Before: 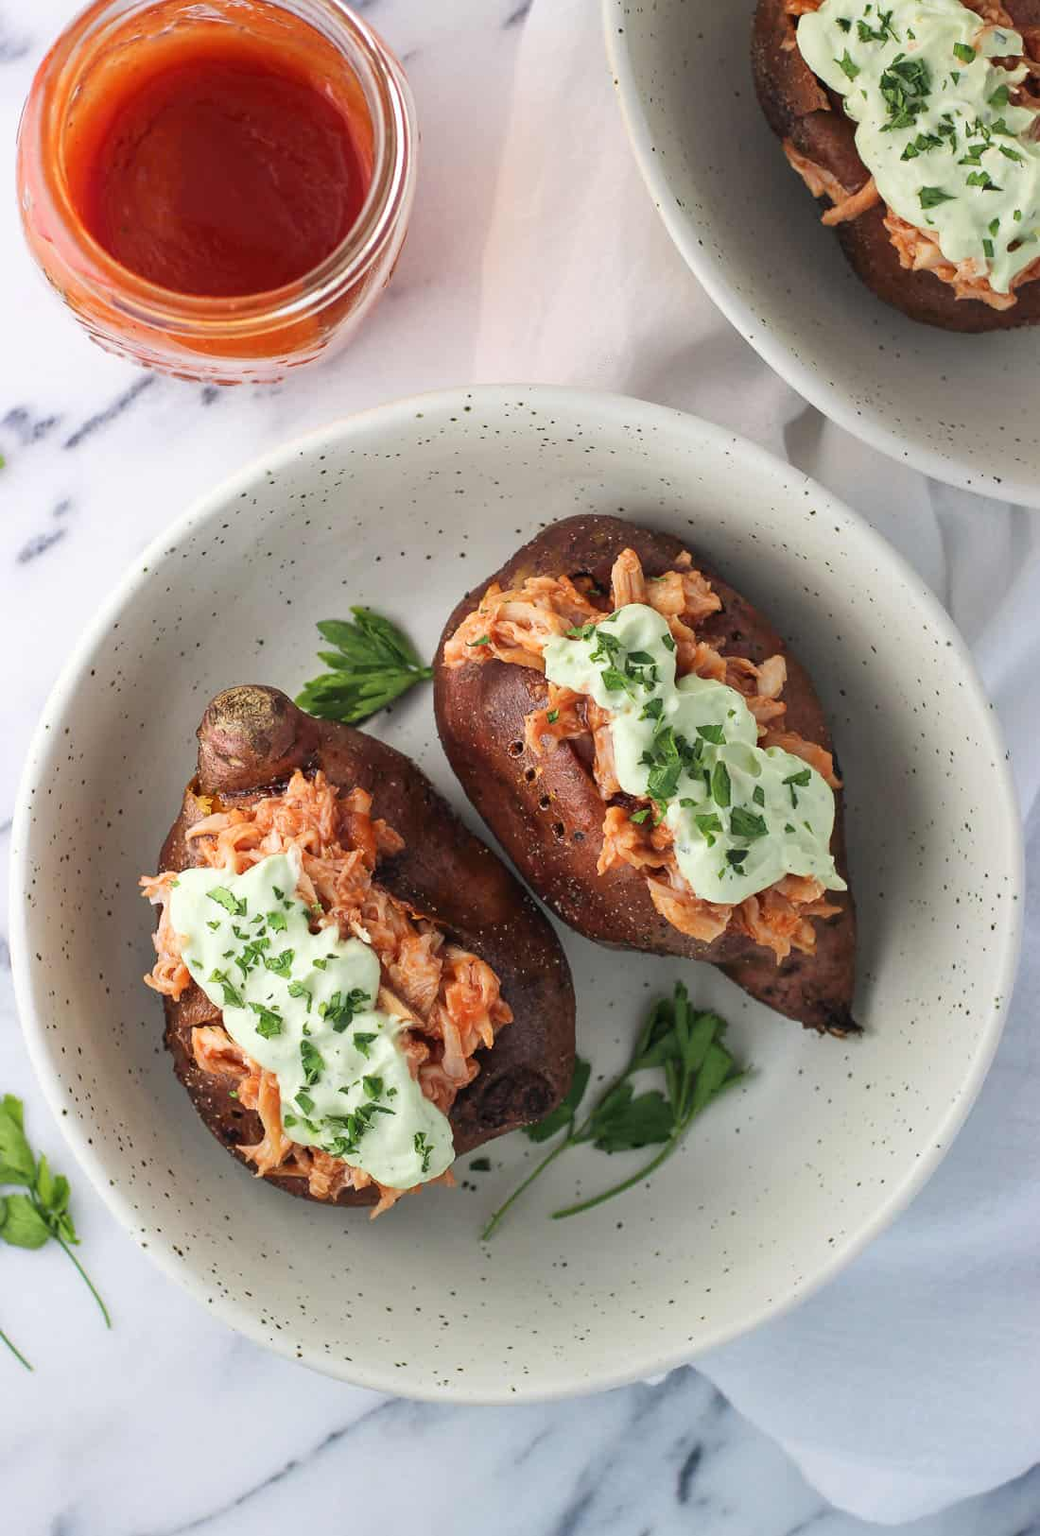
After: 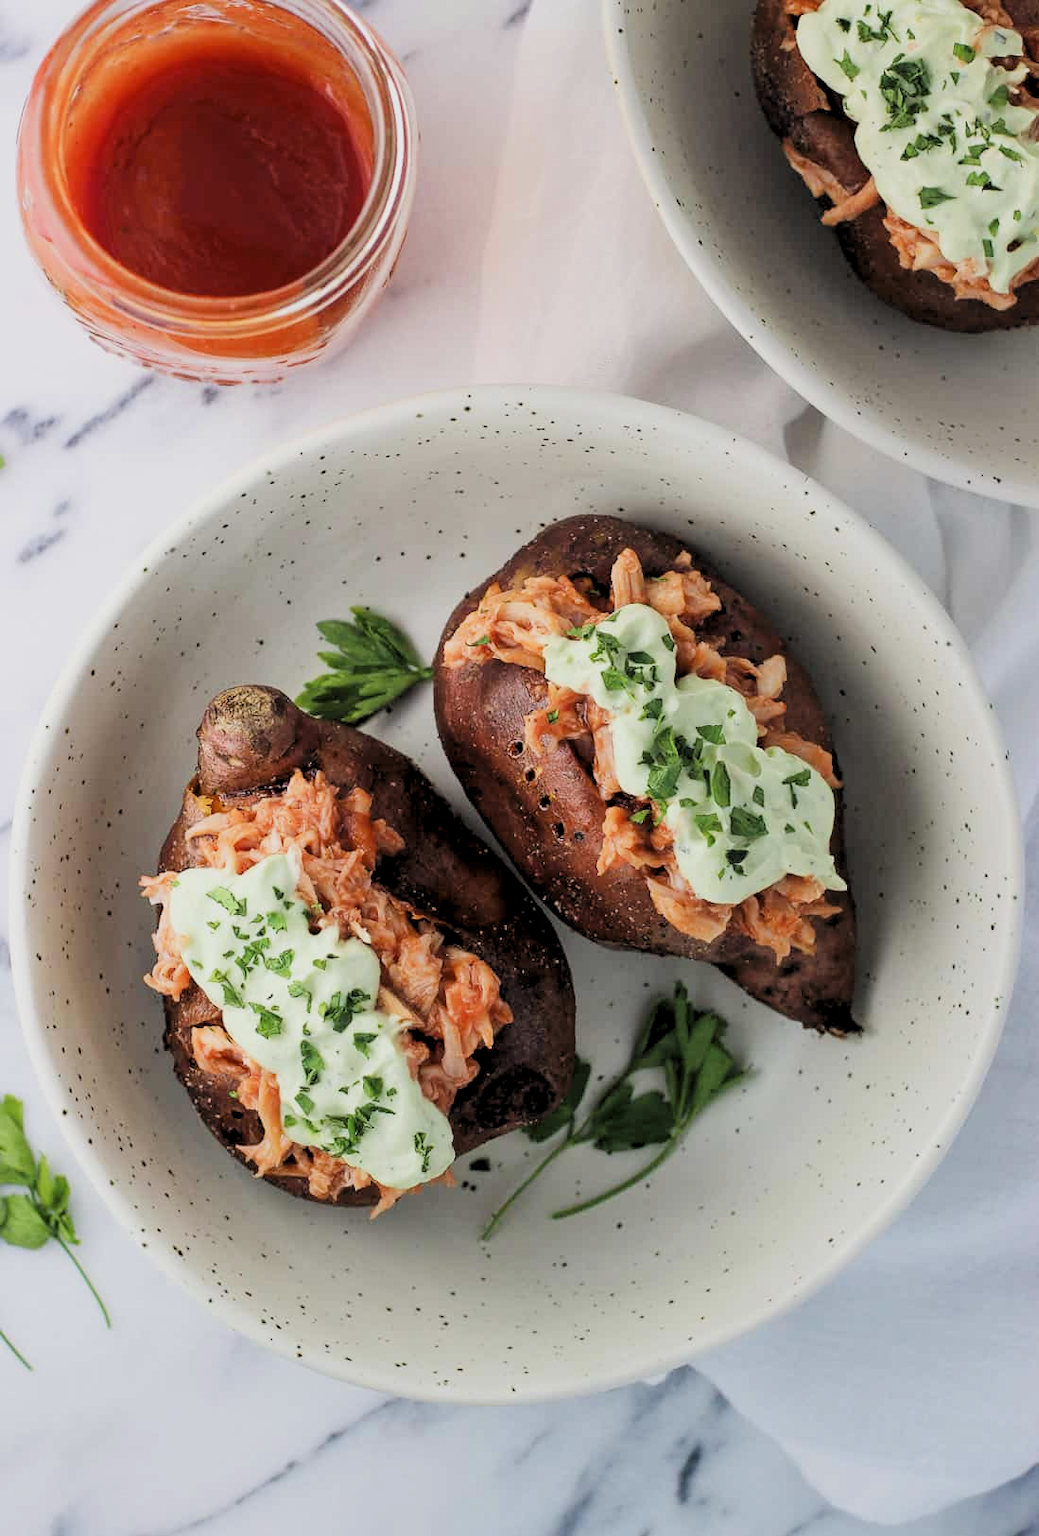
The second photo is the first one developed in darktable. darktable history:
filmic rgb: black relative exposure -7.65 EV, white relative exposure 4.56 EV, hardness 3.61
levels: levels [0.062, 0.494, 0.925]
